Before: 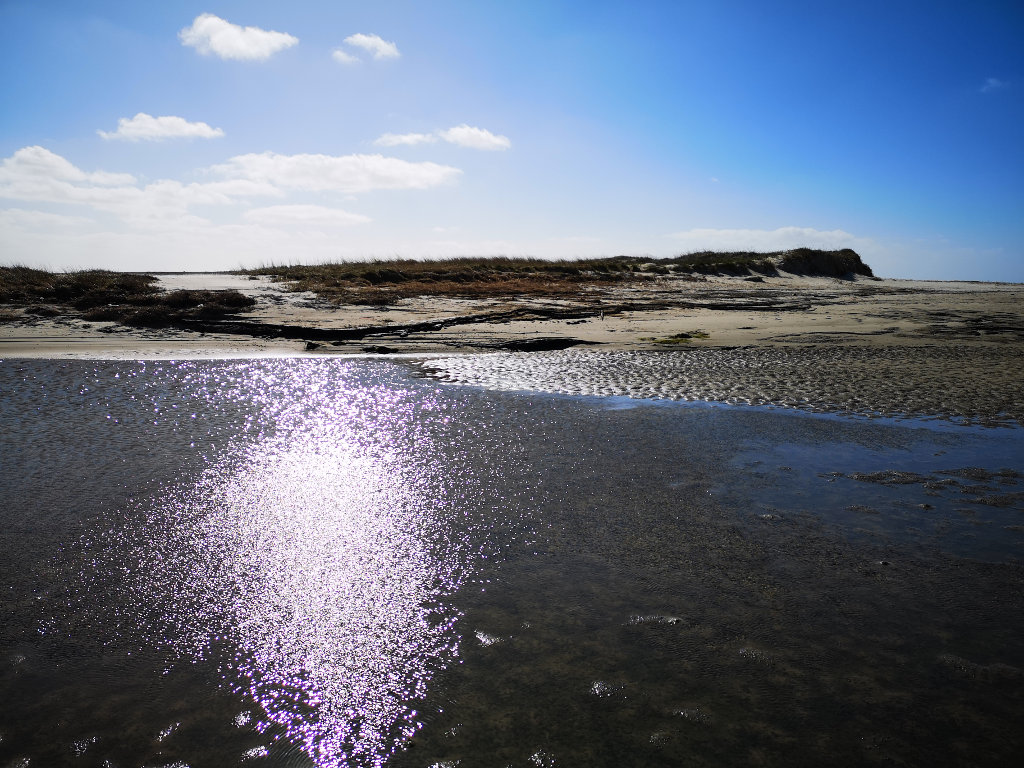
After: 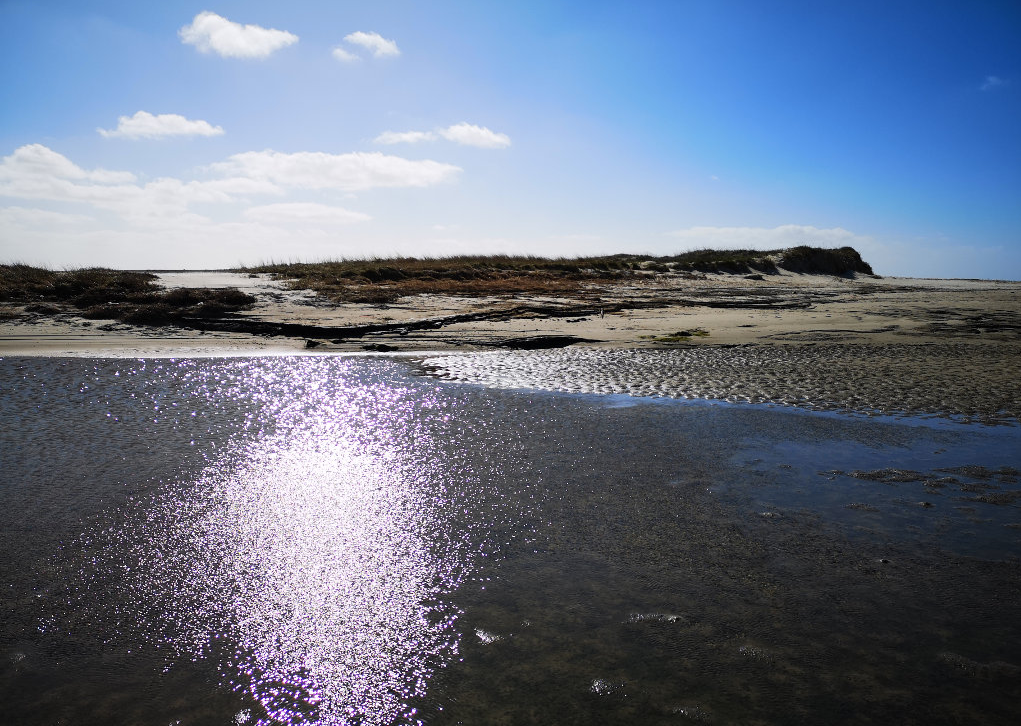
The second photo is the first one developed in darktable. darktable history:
crop: top 0.359%, right 0.265%, bottom 5.098%
